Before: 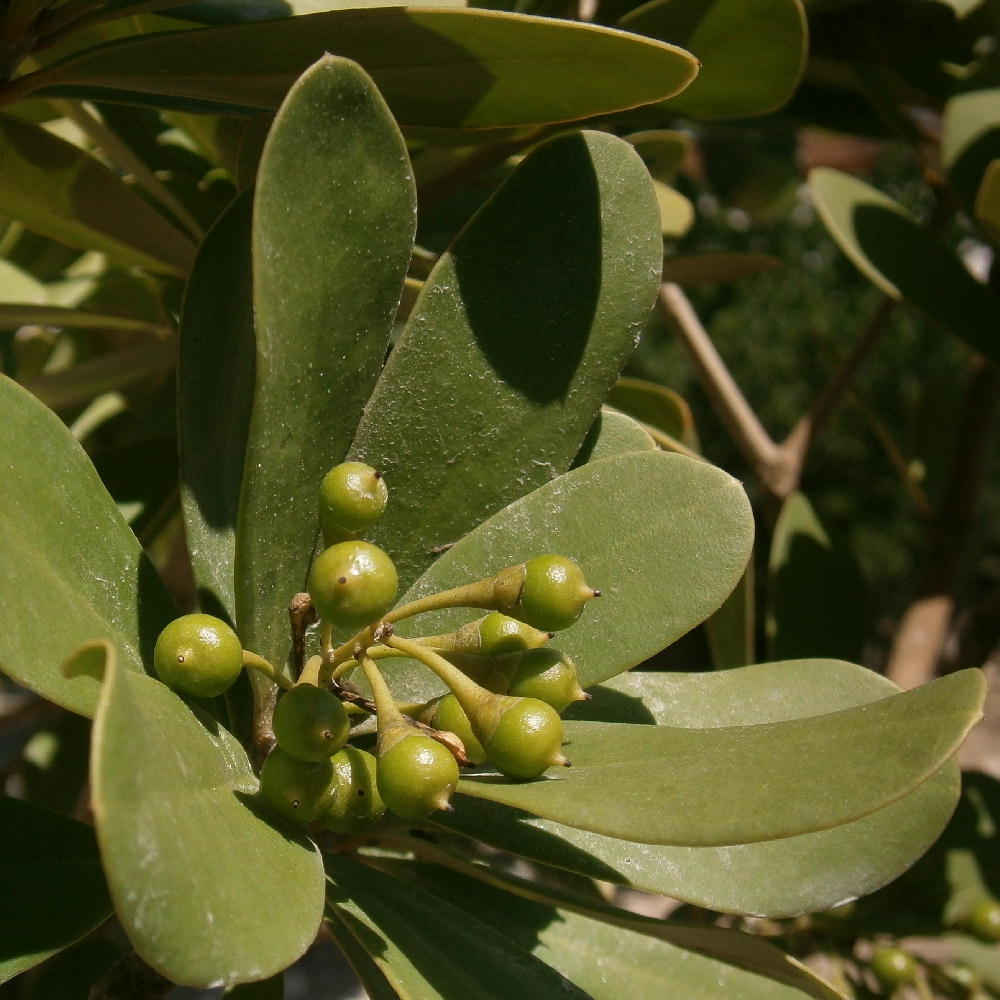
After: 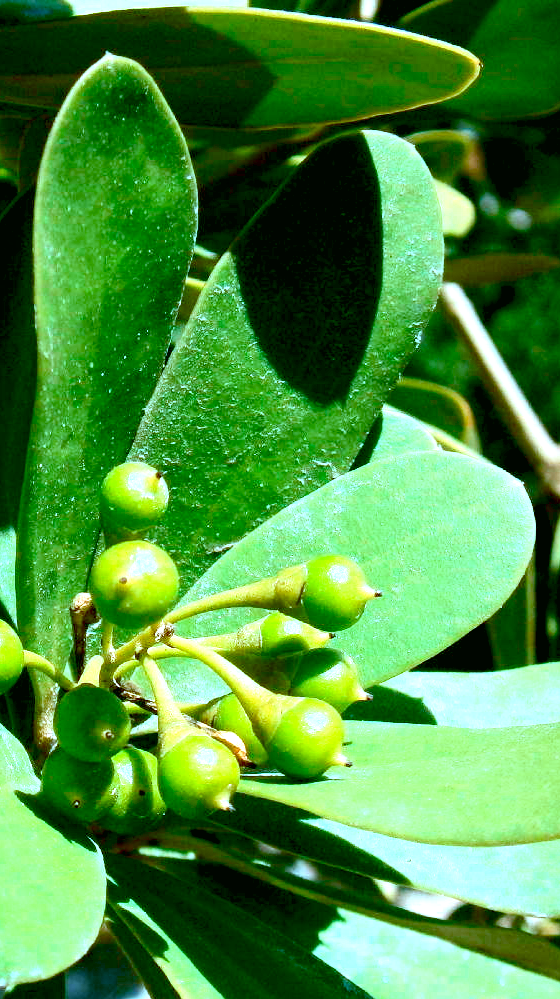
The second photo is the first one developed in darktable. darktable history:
exposure: black level correction 0.01, exposure 1 EV, compensate exposure bias true, compensate highlight preservation false
color calibration: gray › normalize channels true, illuminant custom, x 0.431, y 0.394, temperature 3059.83 K, gamut compression 0.013
color correction: highlights a* 4.63, highlights b* 4.97, shadows a* -8.01, shadows b* 4.69
crop: left 21.911%, right 22.065%, bottom 0.007%
contrast brightness saturation: contrast 0.165, saturation 0.33
tone equalizer: on, module defaults
